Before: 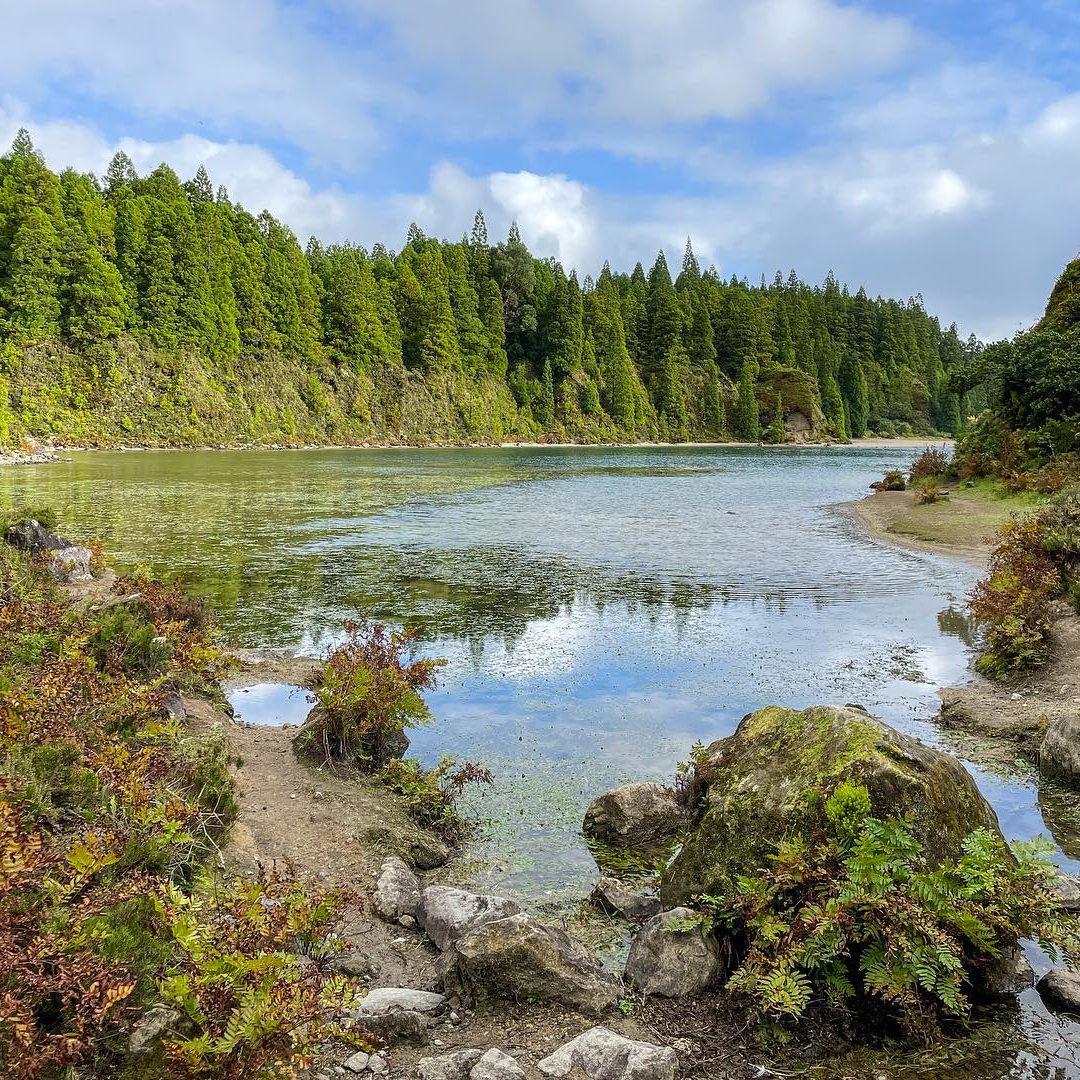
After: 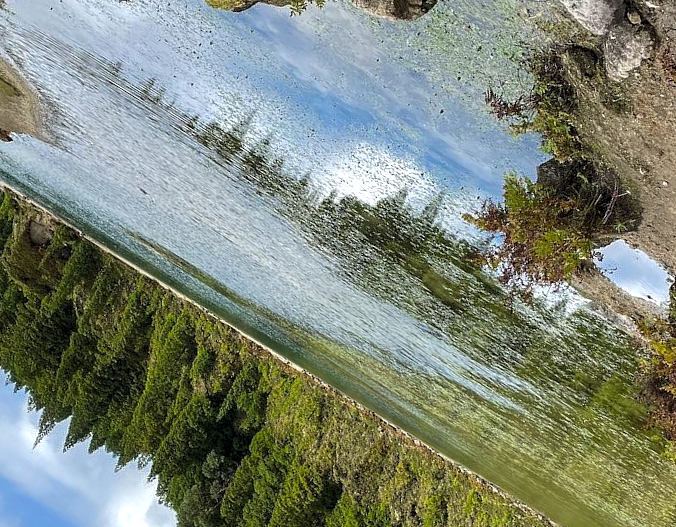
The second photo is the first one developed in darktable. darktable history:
base curve: exposure shift 0.01
crop and rotate: angle 148.03°, left 9.198%, top 15.656%, right 4.46%, bottom 17.091%
color zones: curves: ch0 [(0, 0.444) (0.143, 0.442) (0.286, 0.441) (0.429, 0.441) (0.571, 0.441) (0.714, 0.441) (0.857, 0.442) (1, 0.444)]
exposure: exposure 0.176 EV, compensate highlight preservation false
tone equalizer: mask exposure compensation -0.491 EV
levels: white 90.73%, levels [0.029, 0.545, 0.971]
